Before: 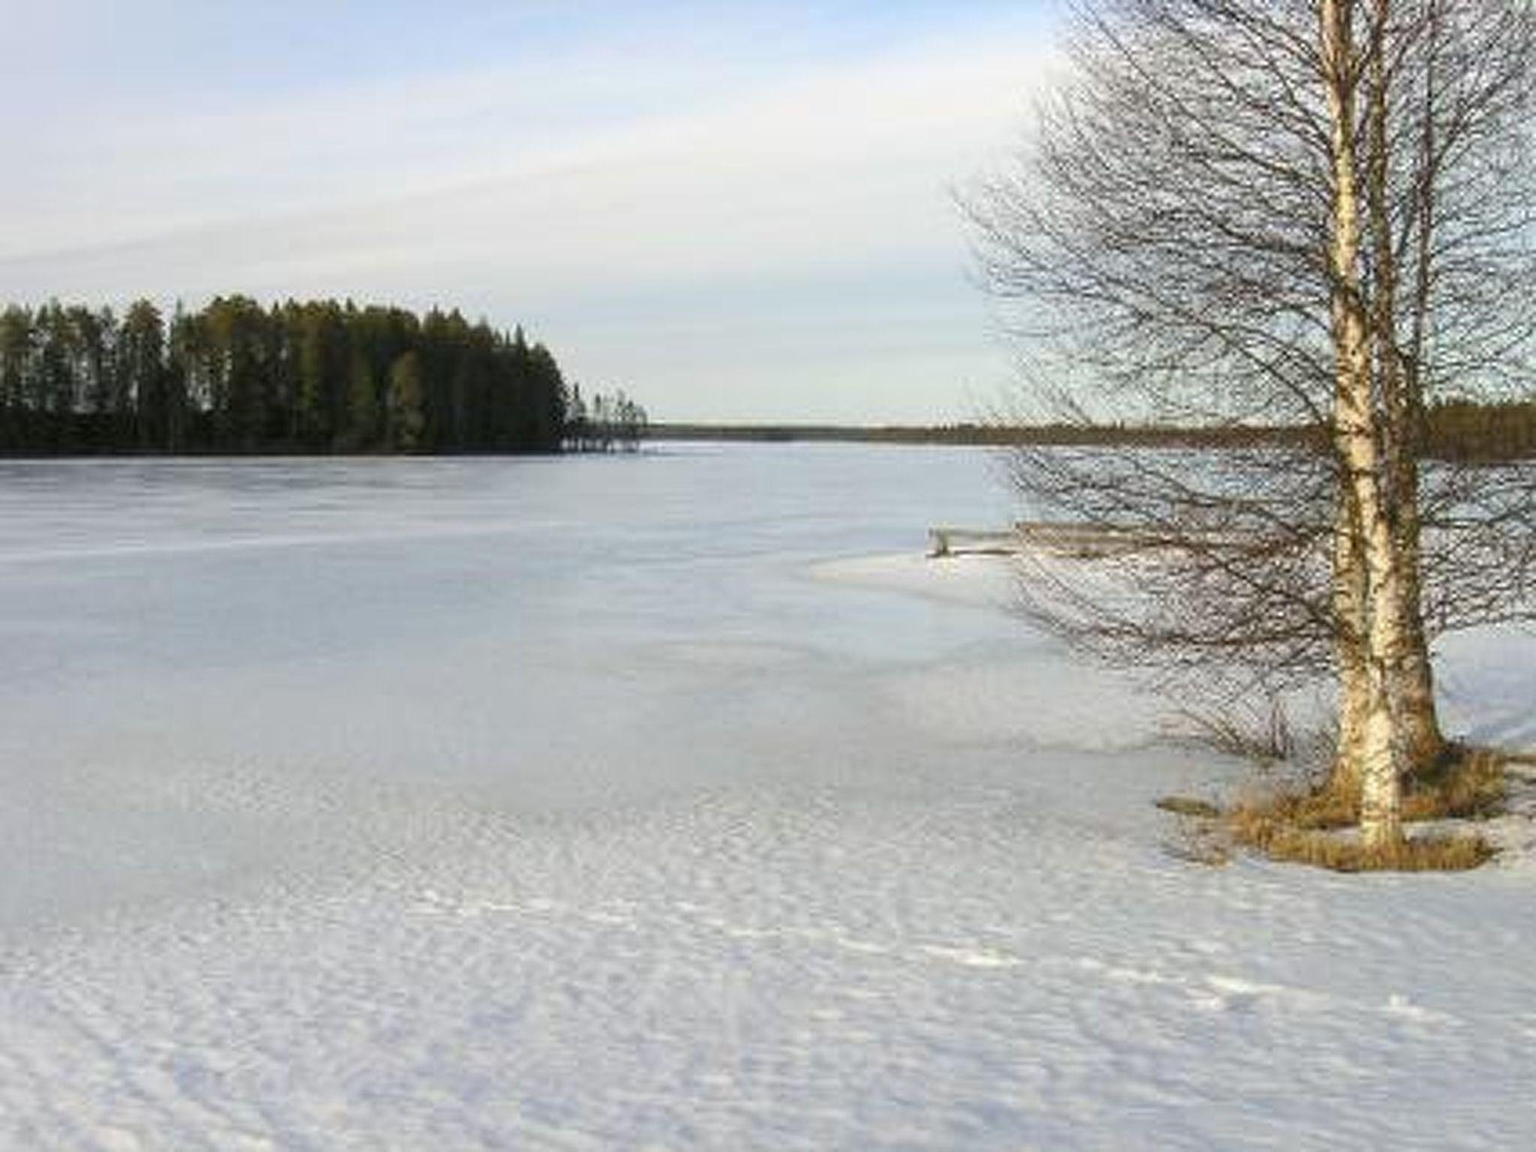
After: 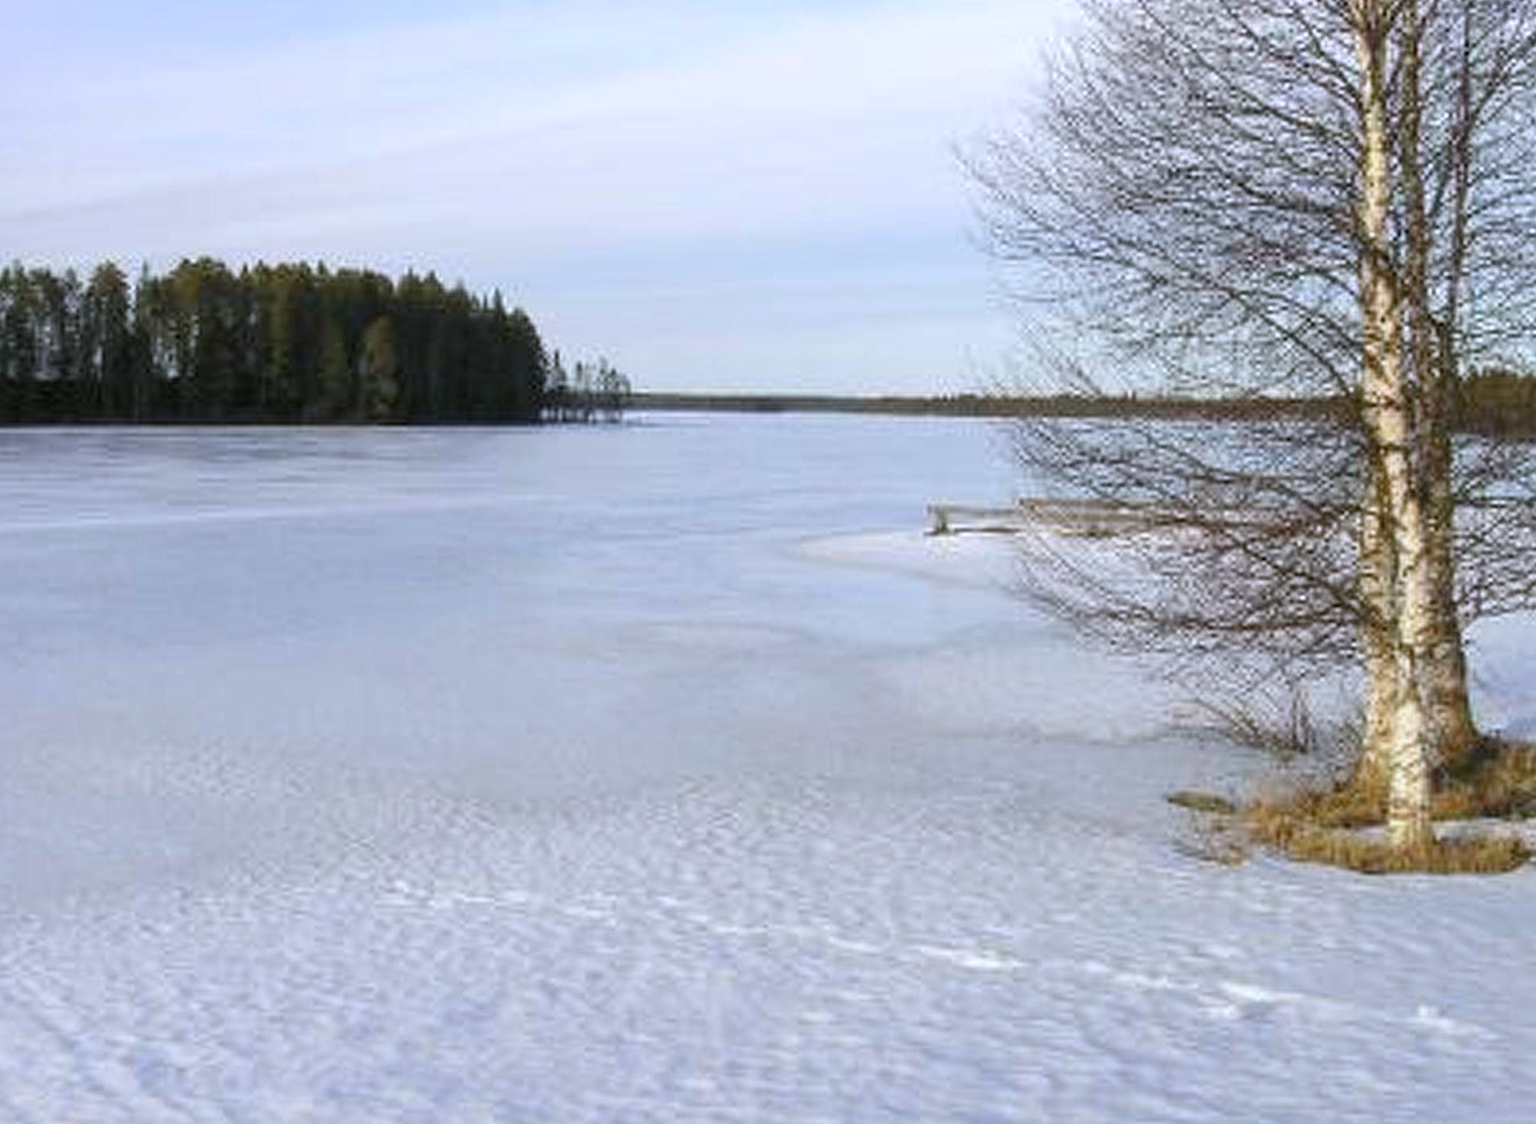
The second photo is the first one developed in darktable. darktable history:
crop and rotate: angle -1.69°
rotate and perspective: rotation -1.32°, lens shift (horizontal) -0.031, crop left 0.015, crop right 0.985, crop top 0.047, crop bottom 0.982
white balance: red 0.967, blue 1.119, emerald 0.756
